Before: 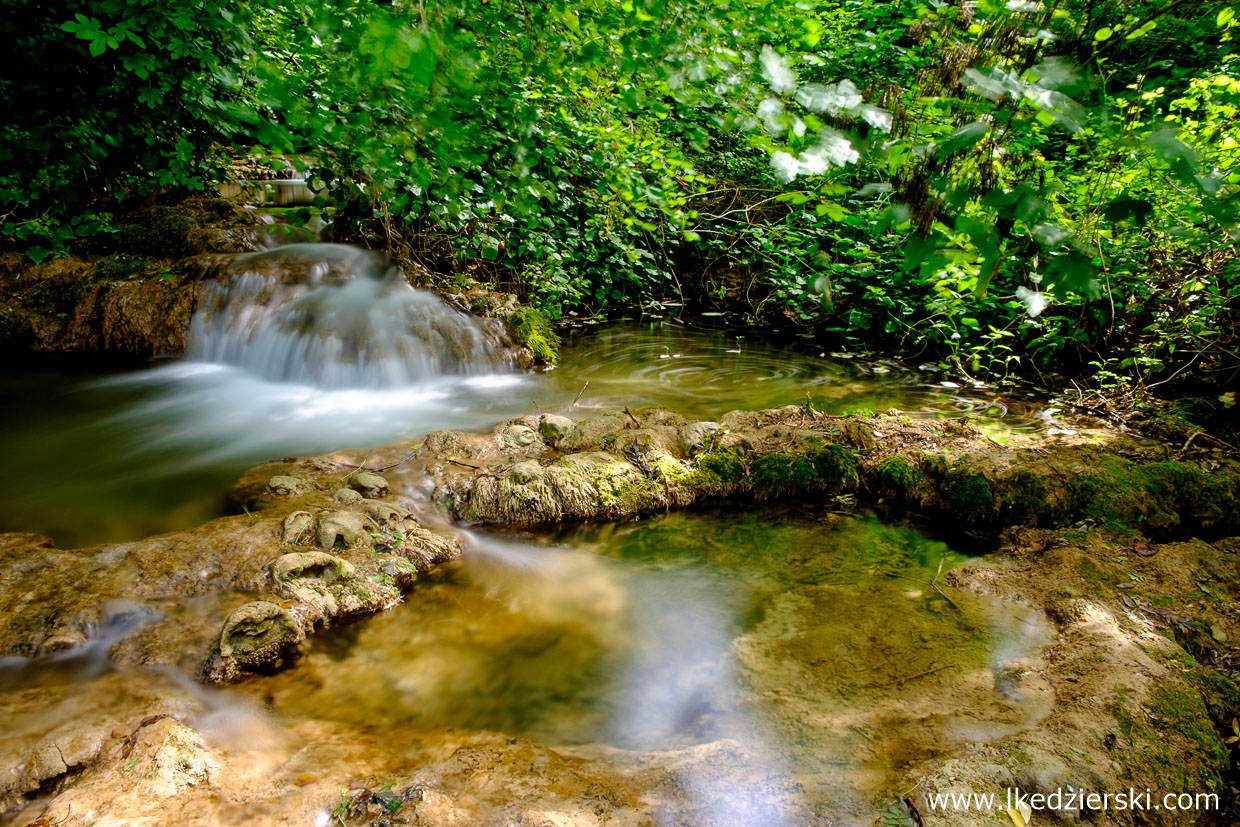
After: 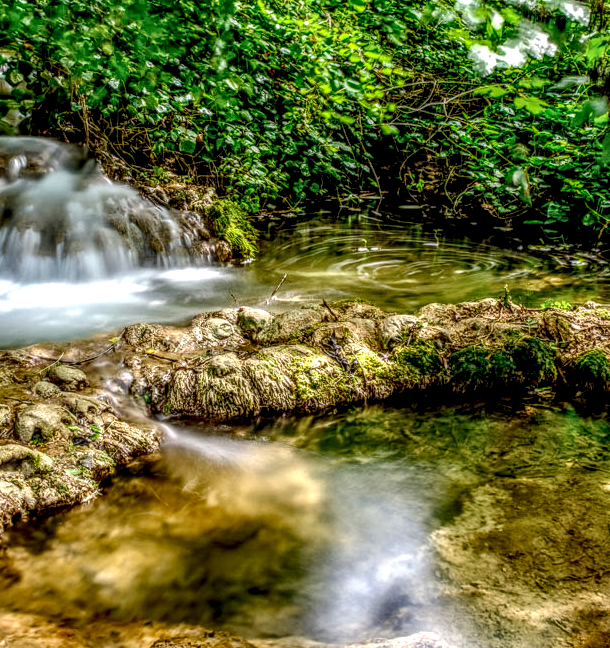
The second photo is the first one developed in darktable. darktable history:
shadows and highlights: on, module defaults
local contrast: highlights 1%, shadows 3%, detail 299%, midtone range 0.304
crop and rotate: angle 0.018°, left 24.381%, top 13.029%, right 26.369%, bottom 8.463%
